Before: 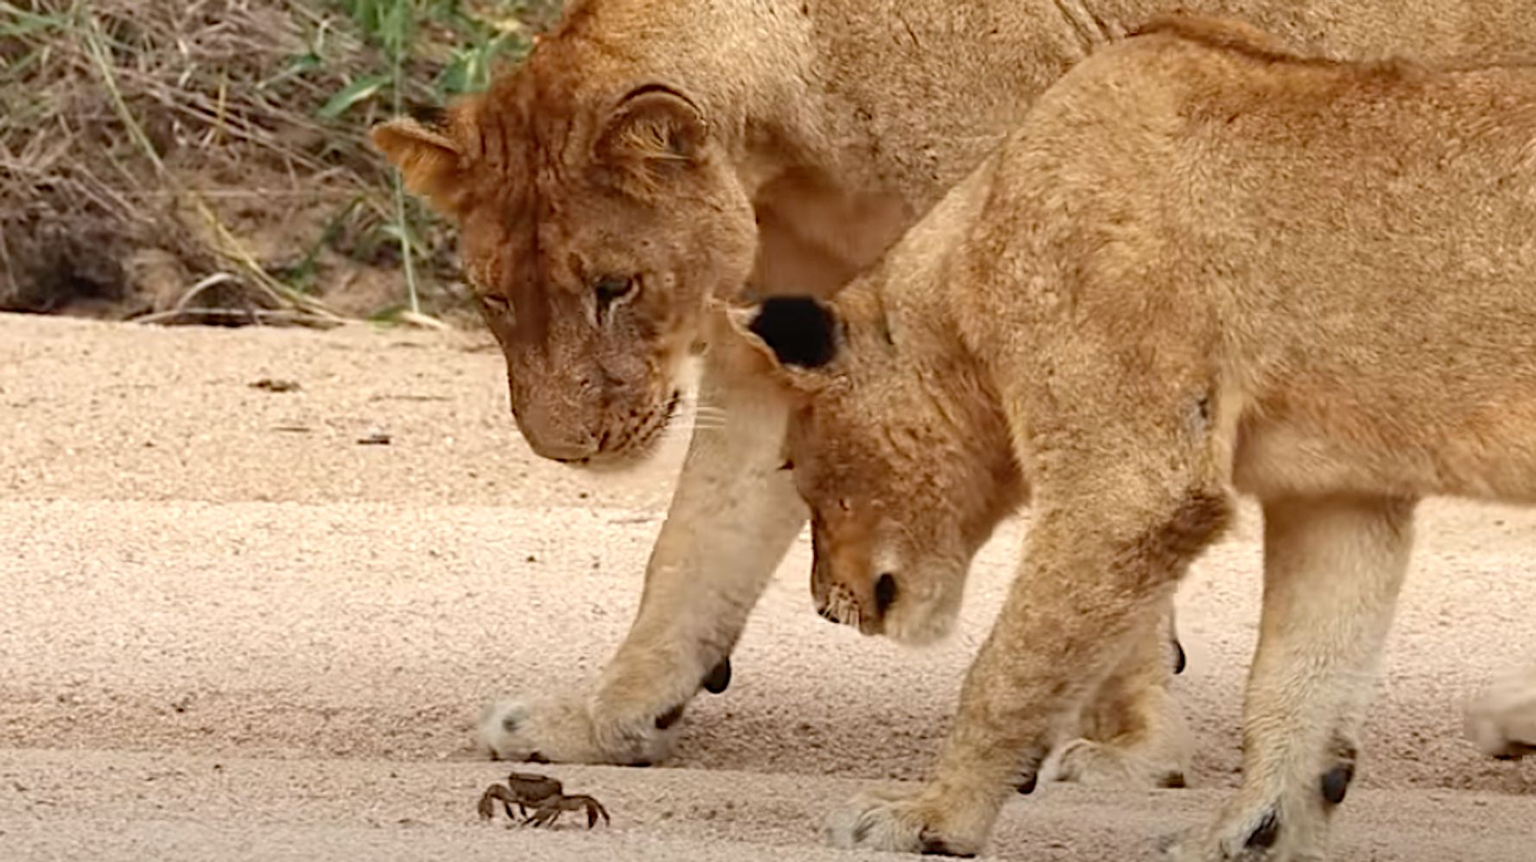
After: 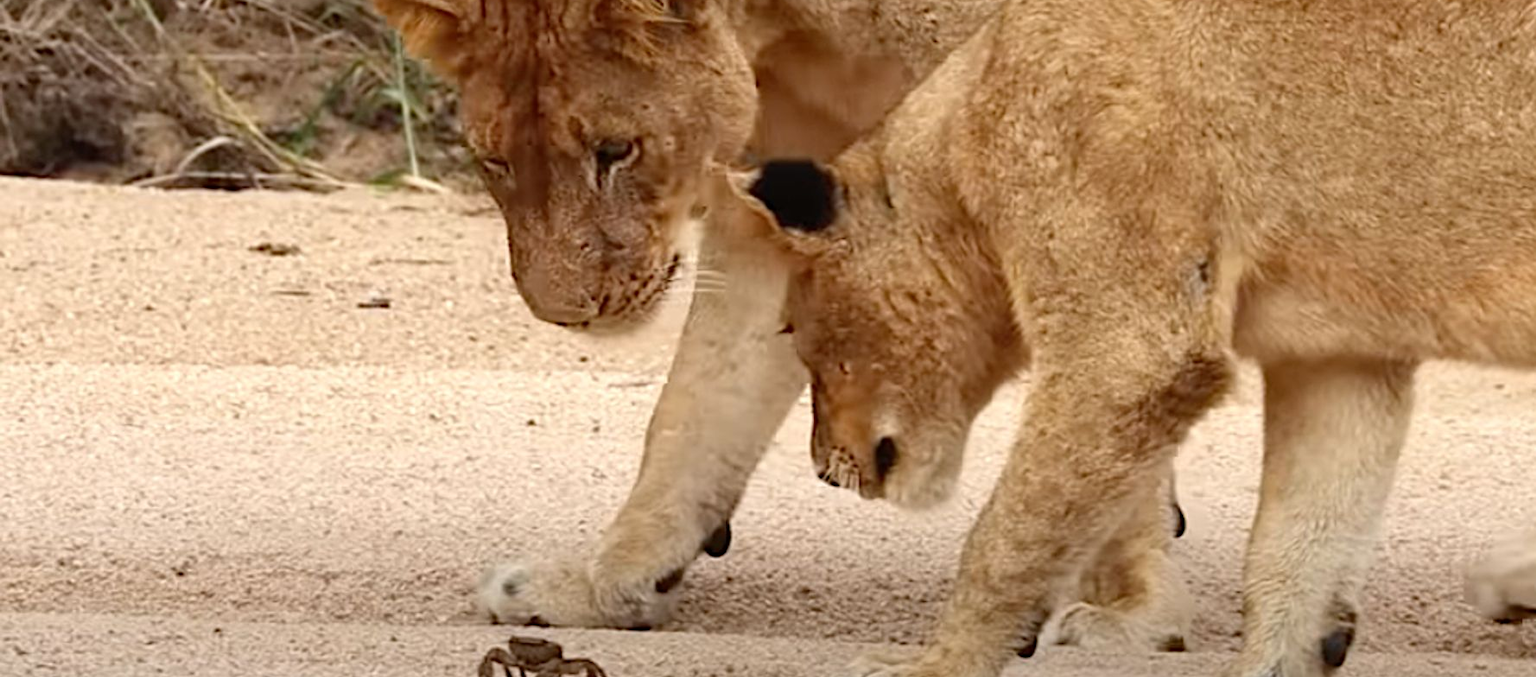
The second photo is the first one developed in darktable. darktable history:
crop and rotate: top 15.931%, bottom 5.487%
